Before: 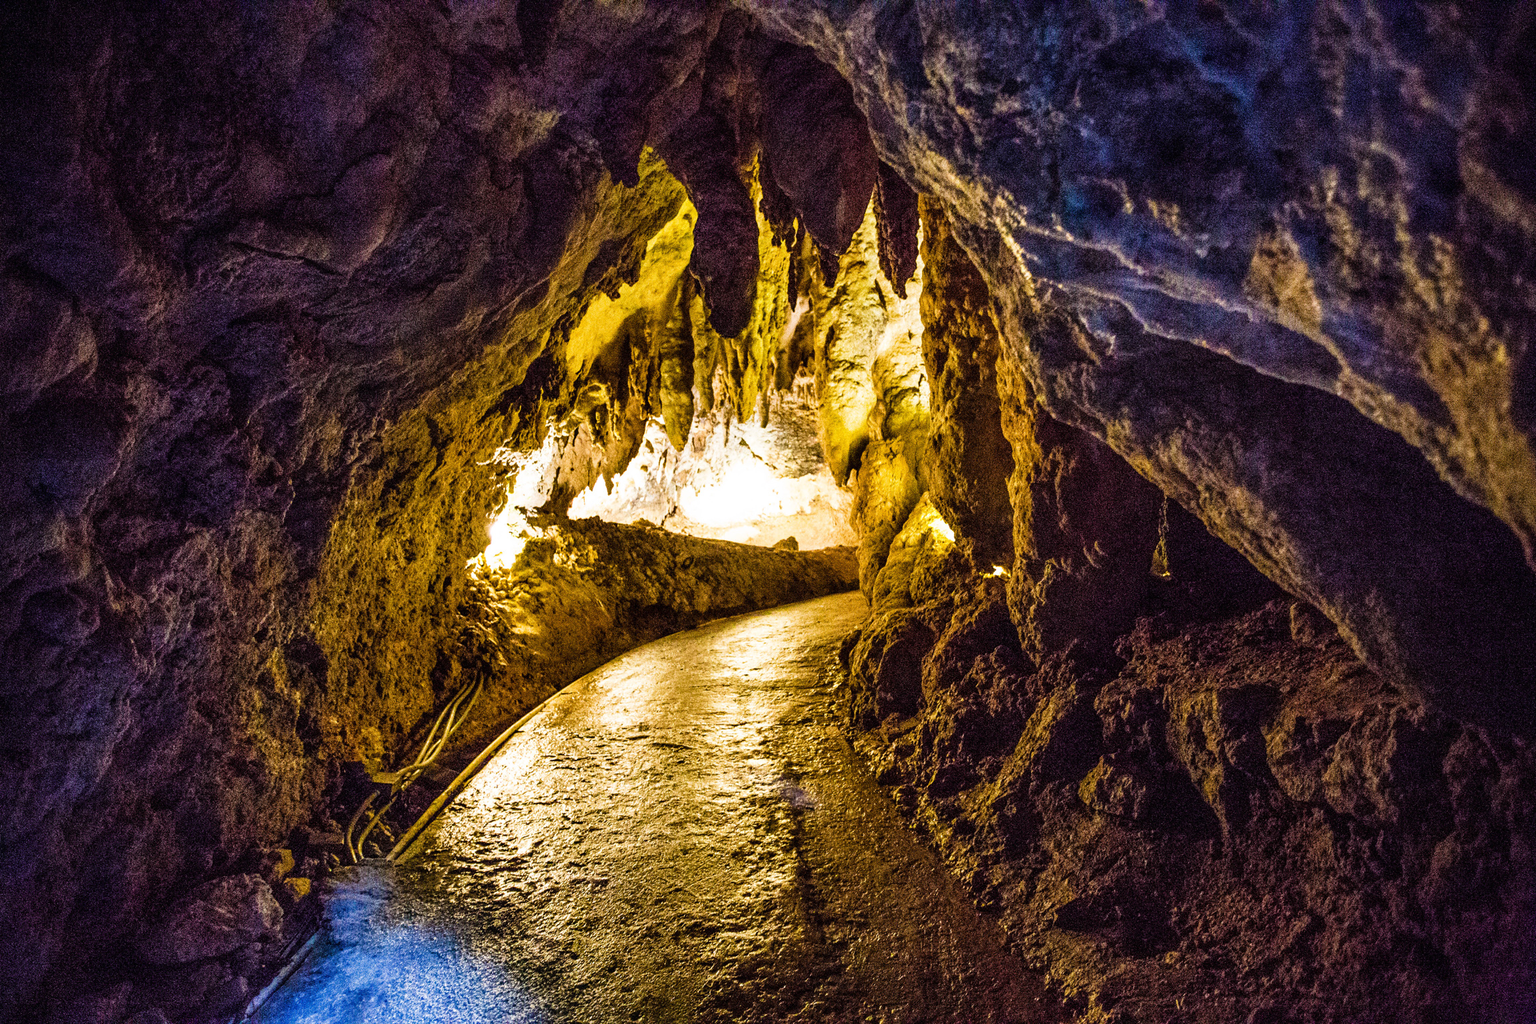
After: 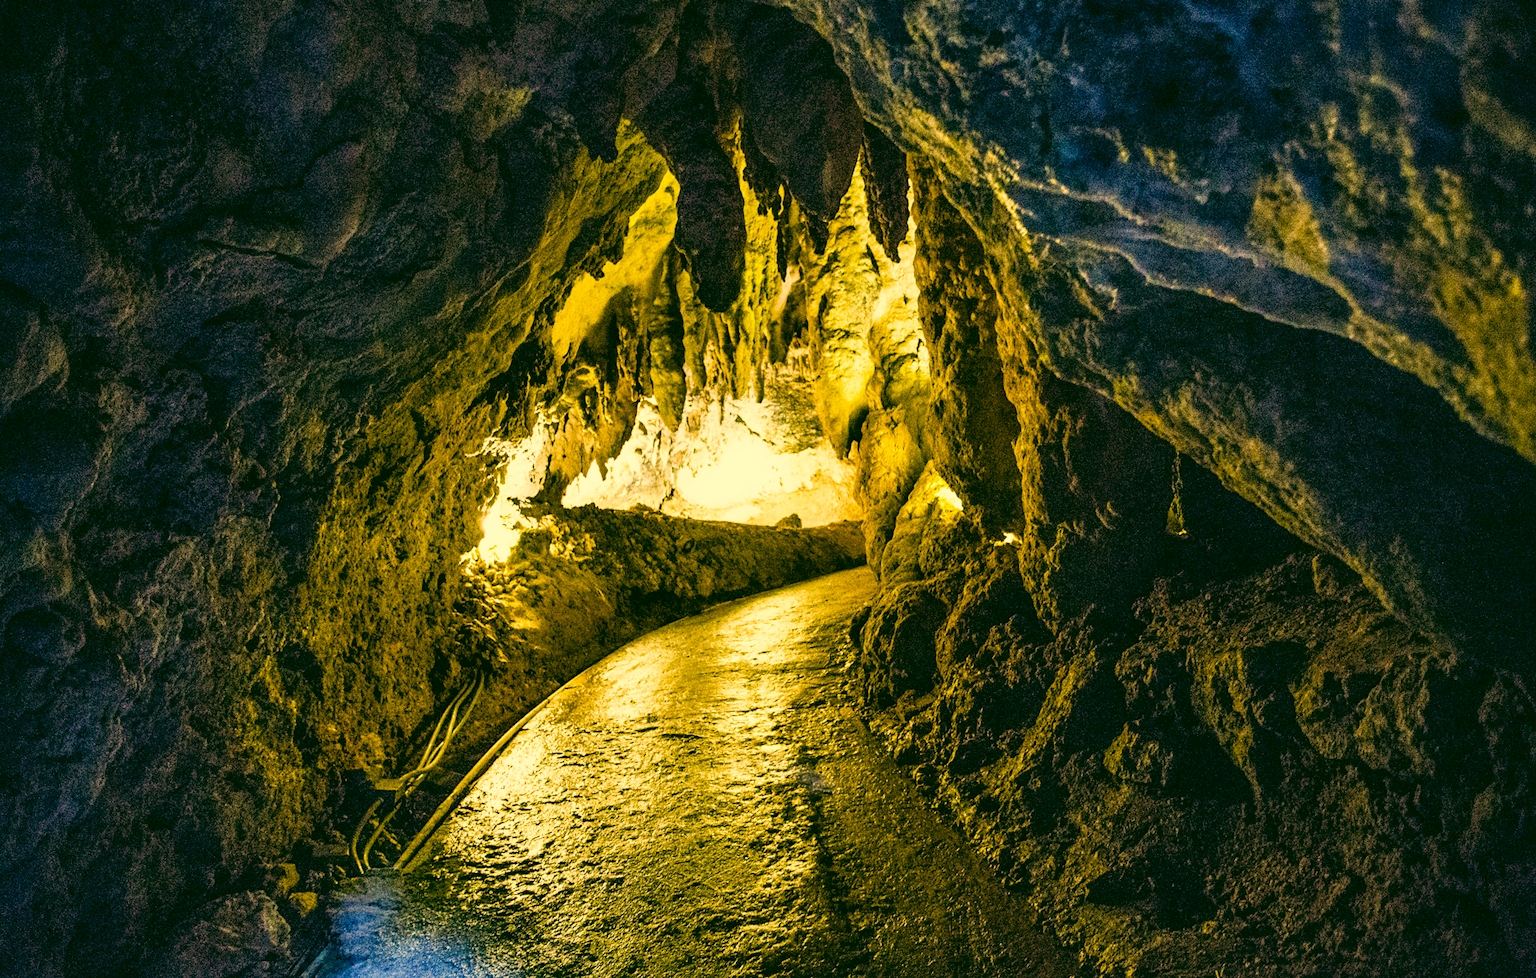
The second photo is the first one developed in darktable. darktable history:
tone equalizer: on, module defaults
color correction: highlights a* 5.62, highlights b* 33.57, shadows a* -25.86, shadows b* 4.02
rotate and perspective: rotation -3°, crop left 0.031, crop right 0.968, crop top 0.07, crop bottom 0.93
